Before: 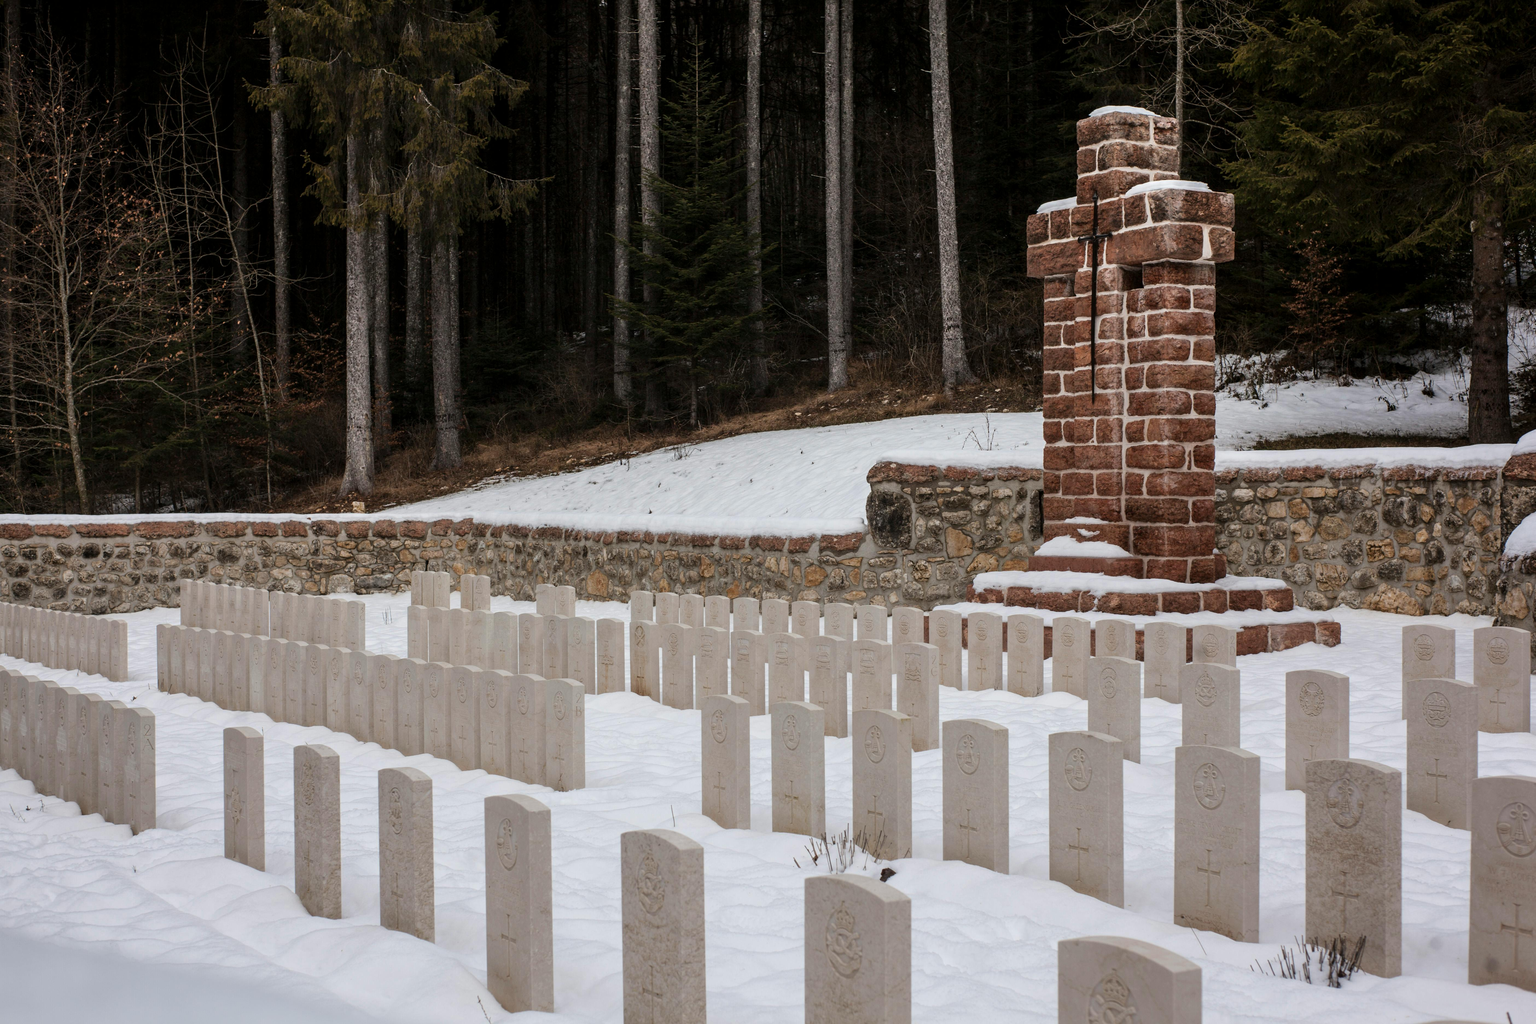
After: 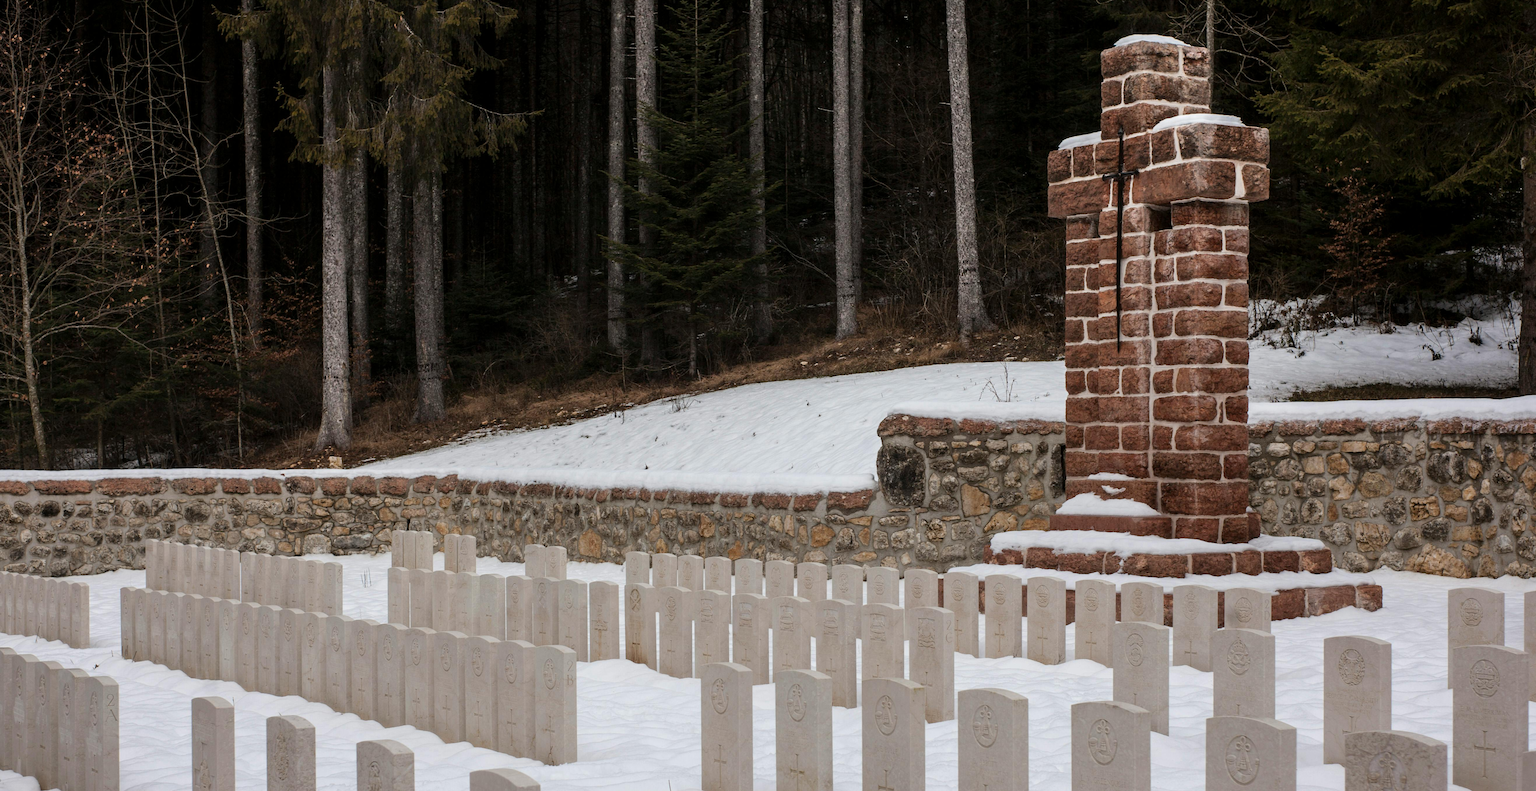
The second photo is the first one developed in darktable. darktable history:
tone equalizer: mask exposure compensation -0.507 EV
crop: left 2.868%, top 7.19%, right 3.303%, bottom 20.317%
